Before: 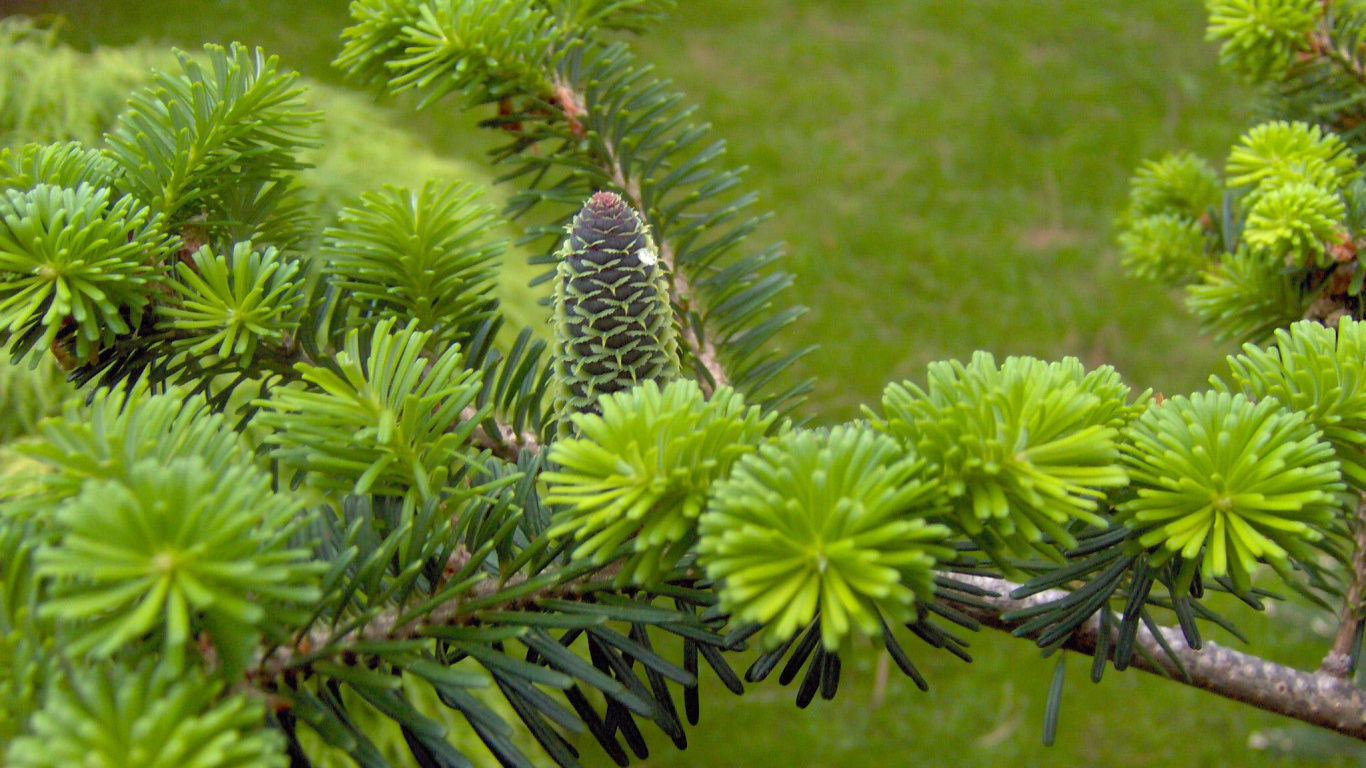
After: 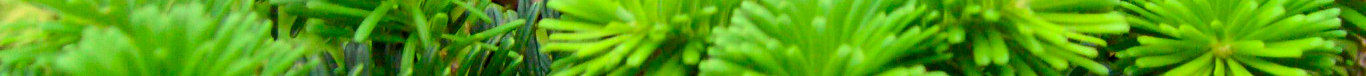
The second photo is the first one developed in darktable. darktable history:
exposure: black level correction 0.01, exposure 0.014 EV, compensate highlight preservation false
tone curve: curves: ch0 [(0, 0) (0.126, 0.061) (0.338, 0.285) (0.494, 0.518) (0.703, 0.762) (1, 1)]; ch1 [(0, 0) (0.389, 0.313) (0.457, 0.442) (0.5, 0.501) (0.55, 0.578) (1, 1)]; ch2 [(0, 0) (0.44, 0.424) (0.501, 0.499) (0.557, 0.564) (0.613, 0.67) (0.707, 0.746) (1, 1)], color space Lab, independent channels, preserve colors none
crop and rotate: top 59.084%, bottom 30.916%
